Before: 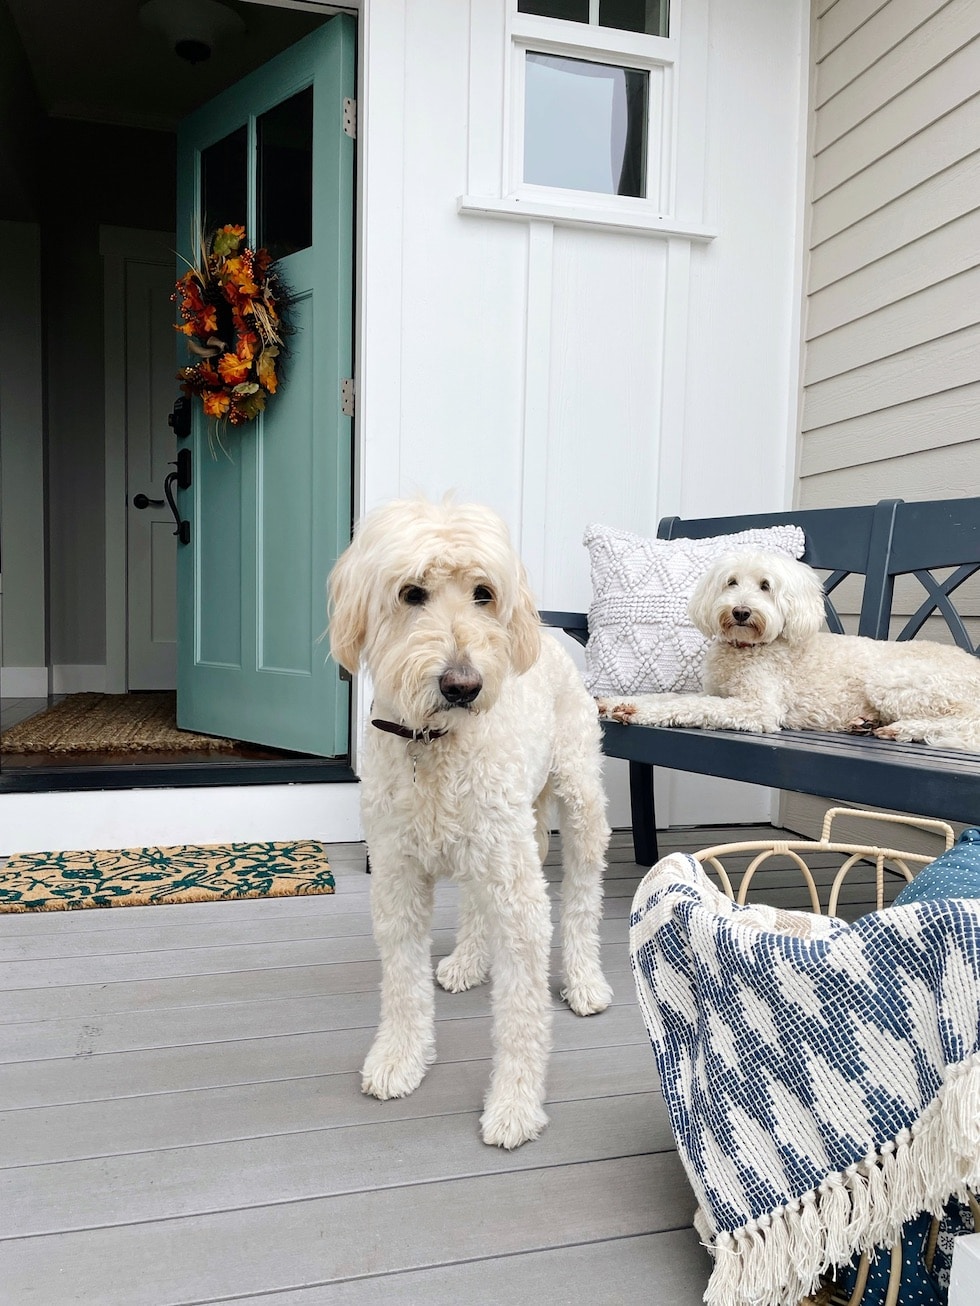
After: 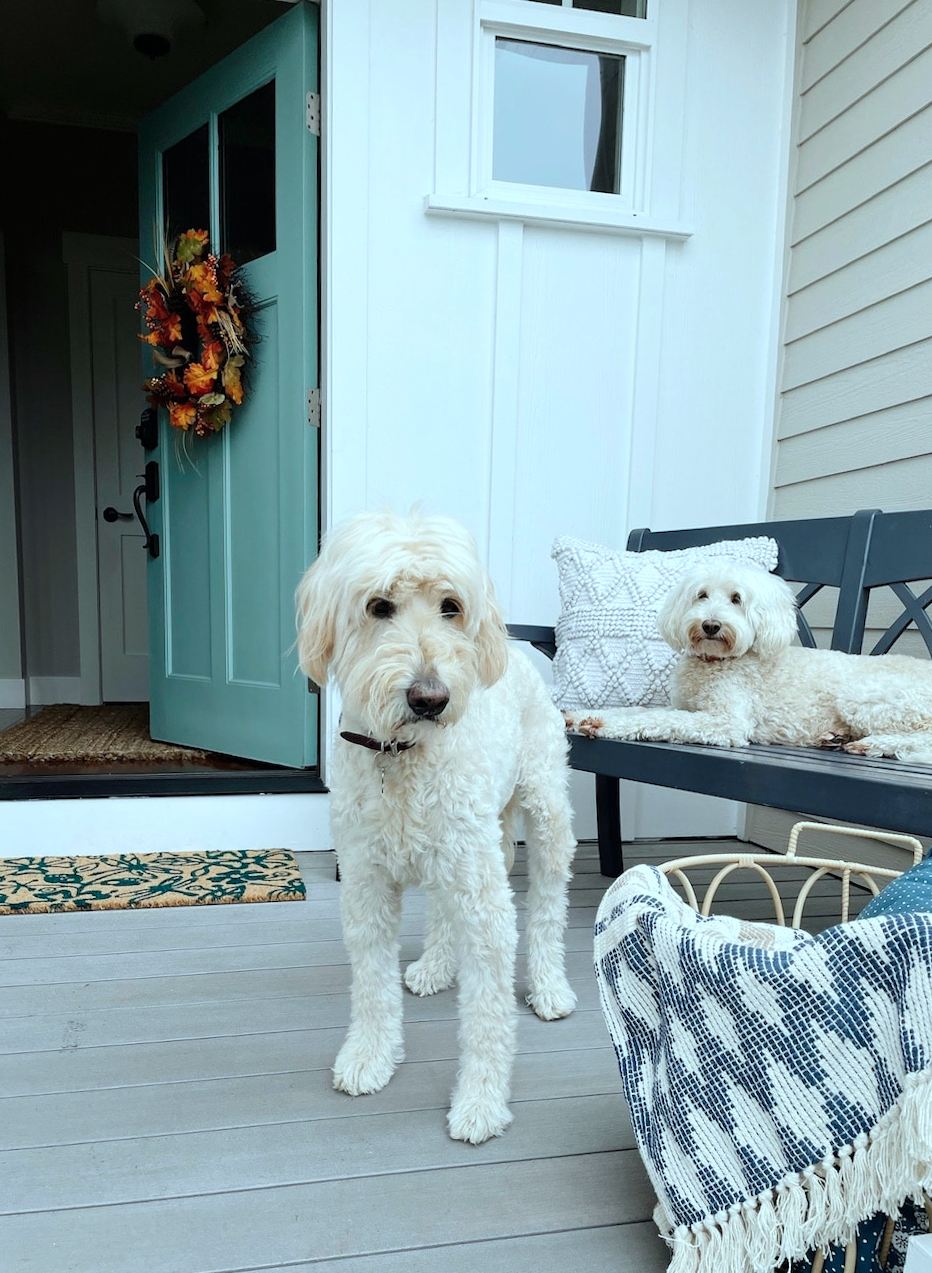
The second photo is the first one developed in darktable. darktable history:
rotate and perspective: rotation 0.074°, lens shift (vertical) 0.096, lens shift (horizontal) -0.041, crop left 0.043, crop right 0.952, crop top 0.024, crop bottom 0.979
color correction: highlights a* -10.04, highlights b* -10.37
